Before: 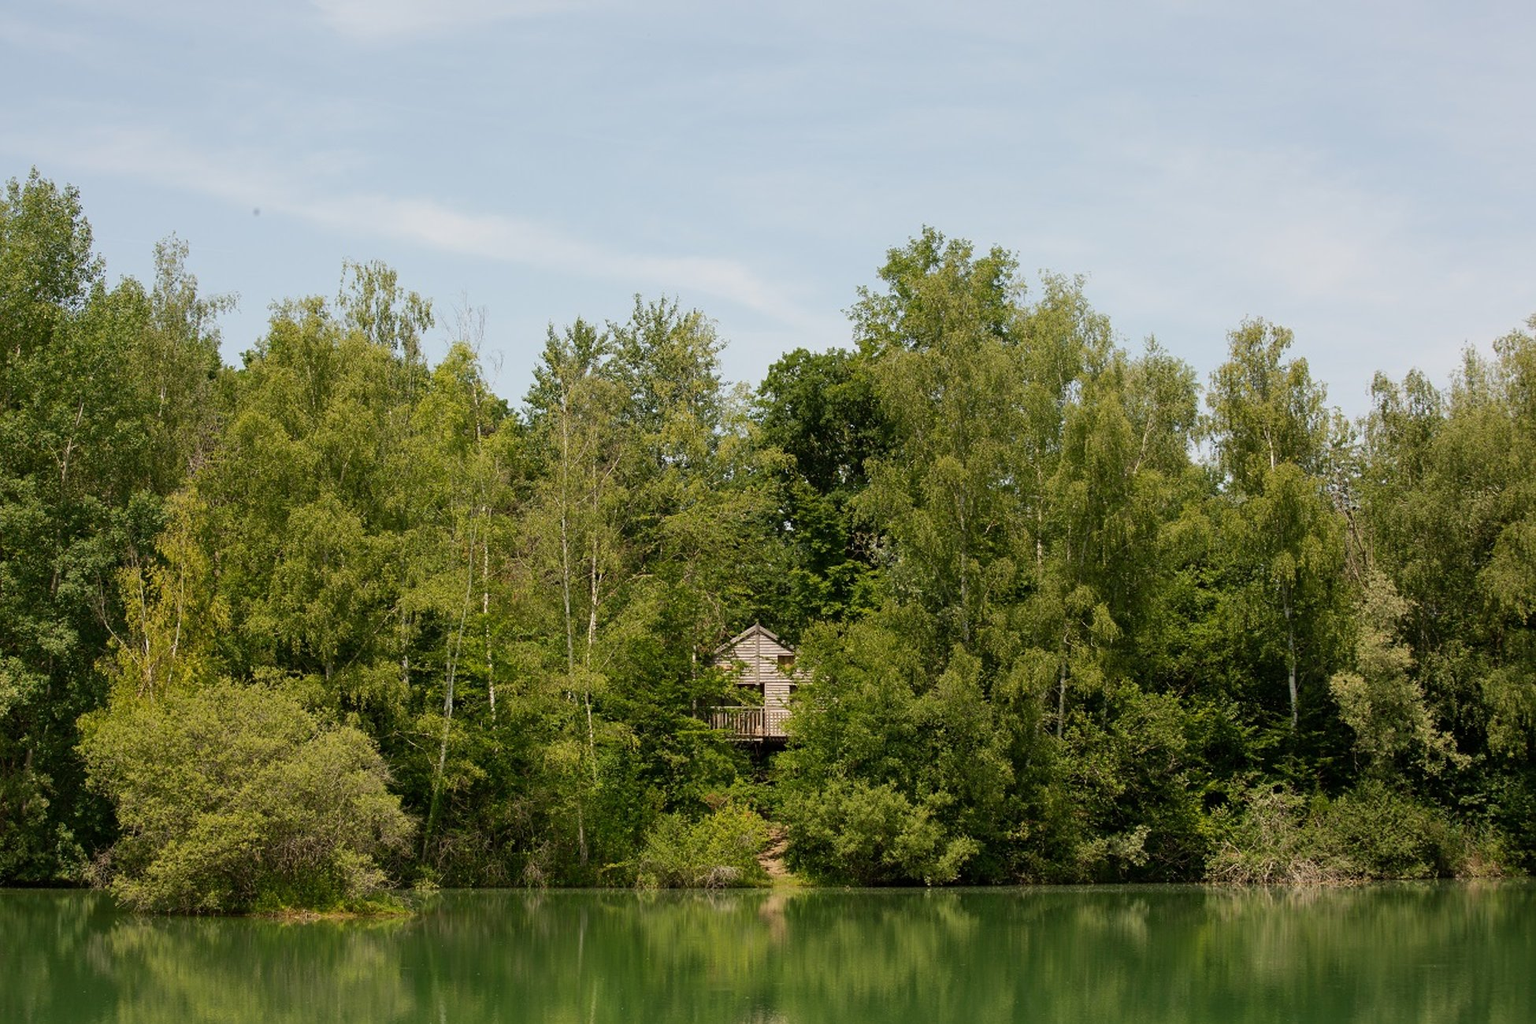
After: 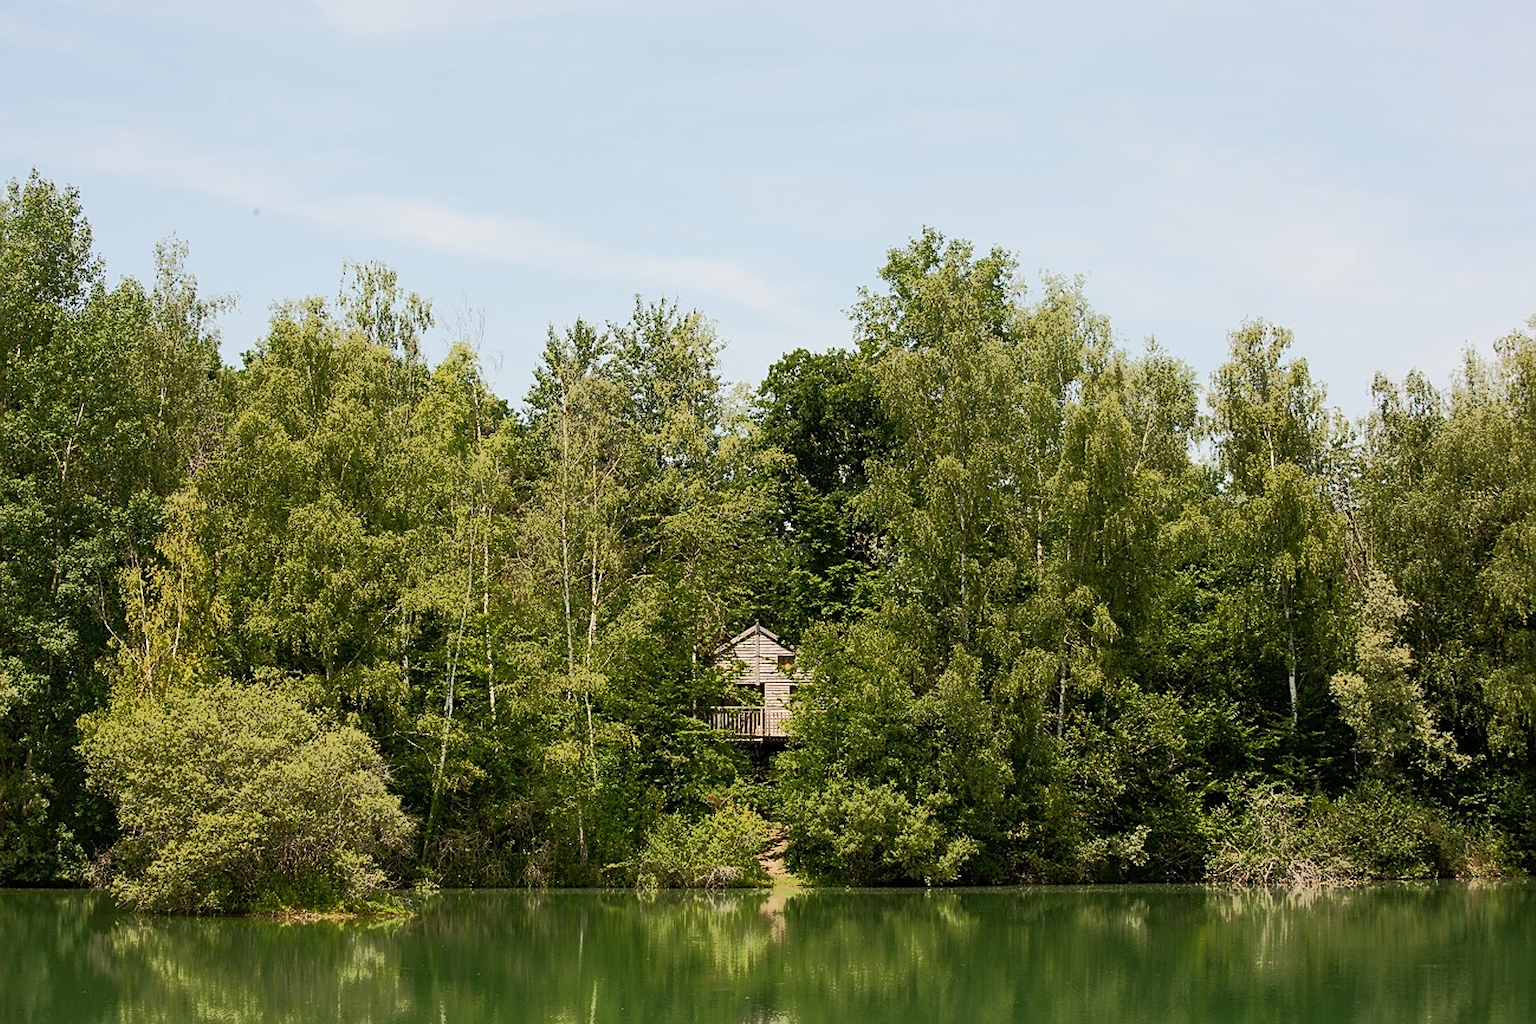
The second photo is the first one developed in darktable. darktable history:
tone curve: curves: ch0 [(0, 0) (0.003, 0.003) (0.011, 0.011) (0.025, 0.024) (0.044, 0.043) (0.069, 0.067) (0.1, 0.096) (0.136, 0.131) (0.177, 0.171) (0.224, 0.216) (0.277, 0.267) (0.335, 0.323) (0.399, 0.384) (0.468, 0.451) (0.543, 0.678) (0.623, 0.734) (0.709, 0.795) (0.801, 0.859) (0.898, 0.928) (1, 1)], color space Lab, independent channels, preserve colors none
sharpen: on, module defaults
